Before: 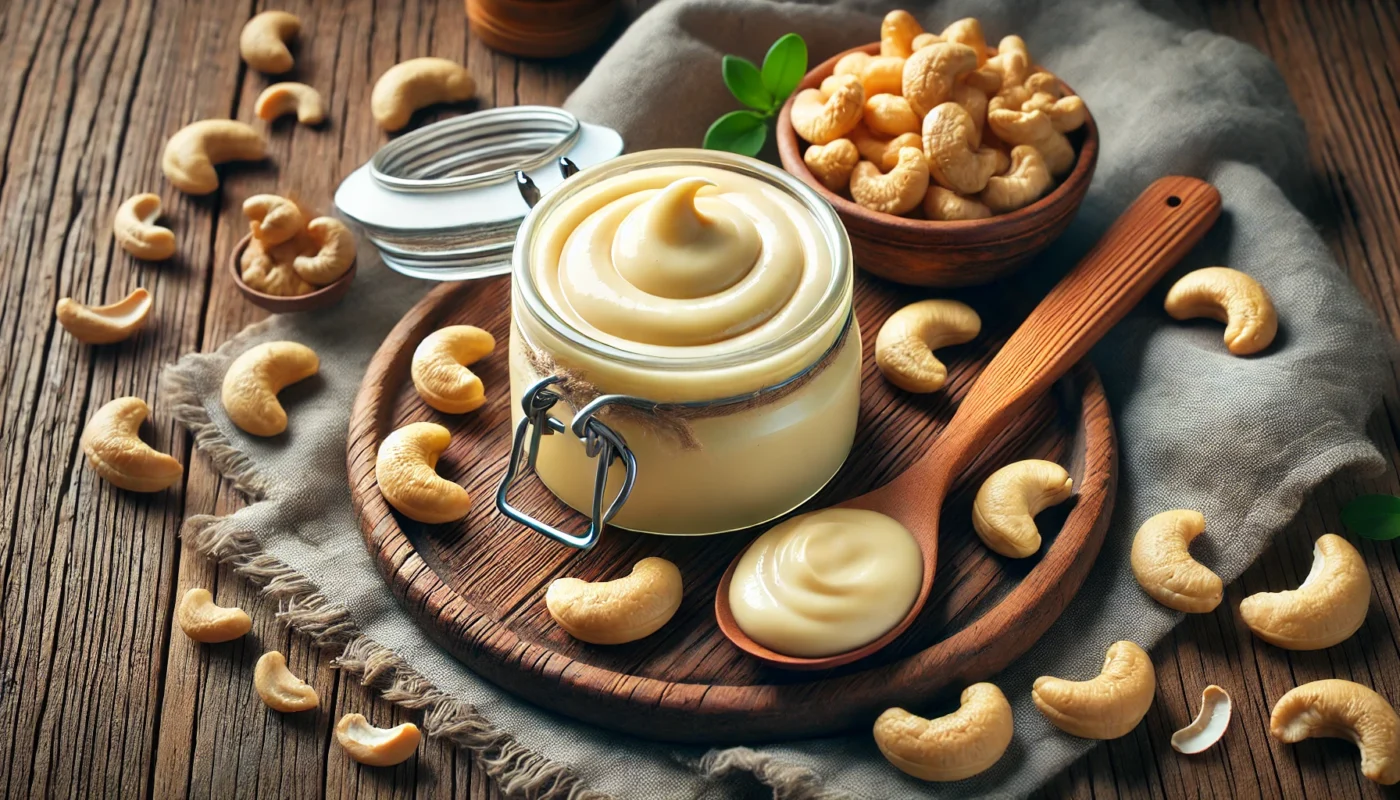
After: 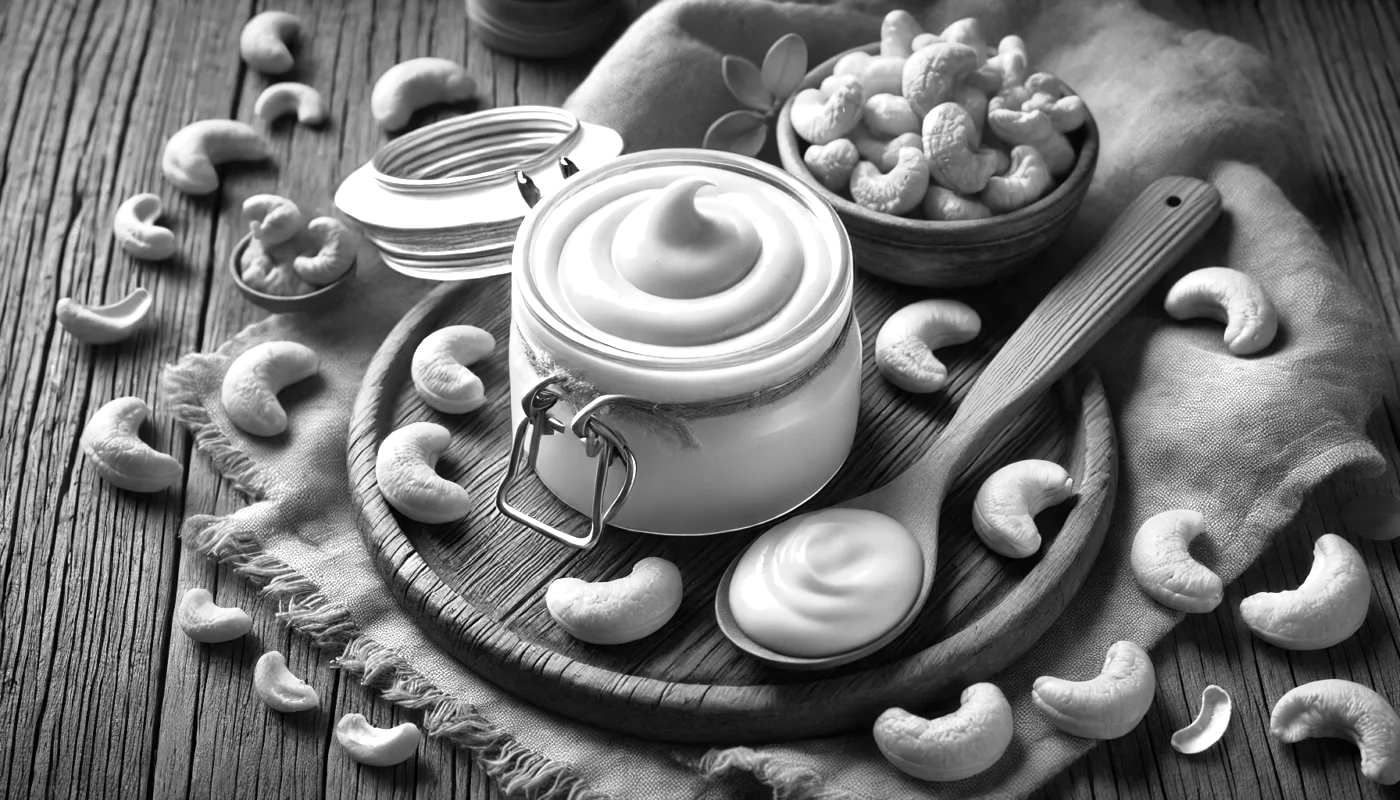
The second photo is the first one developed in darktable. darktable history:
base curve: curves: ch0 [(0, 0) (0.74, 0.67) (1, 1)], preserve colors none
exposure: black level correction 0.001, exposure 0.499 EV, compensate exposure bias true, compensate highlight preservation false
velvia: on, module defaults
color zones: curves: ch0 [(0, 0.613) (0.01, 0.613) (0.245, 0.448) (0.498, 0.529) (0.642, 0.665) (0.879, 0.777) (0.99, 0.613)]; ch1 [(0, 0) (0.143, 0) (0.286, 0) (0.429, 0) (0.571, 0) (0.714, 0) (0.857, 0)]
